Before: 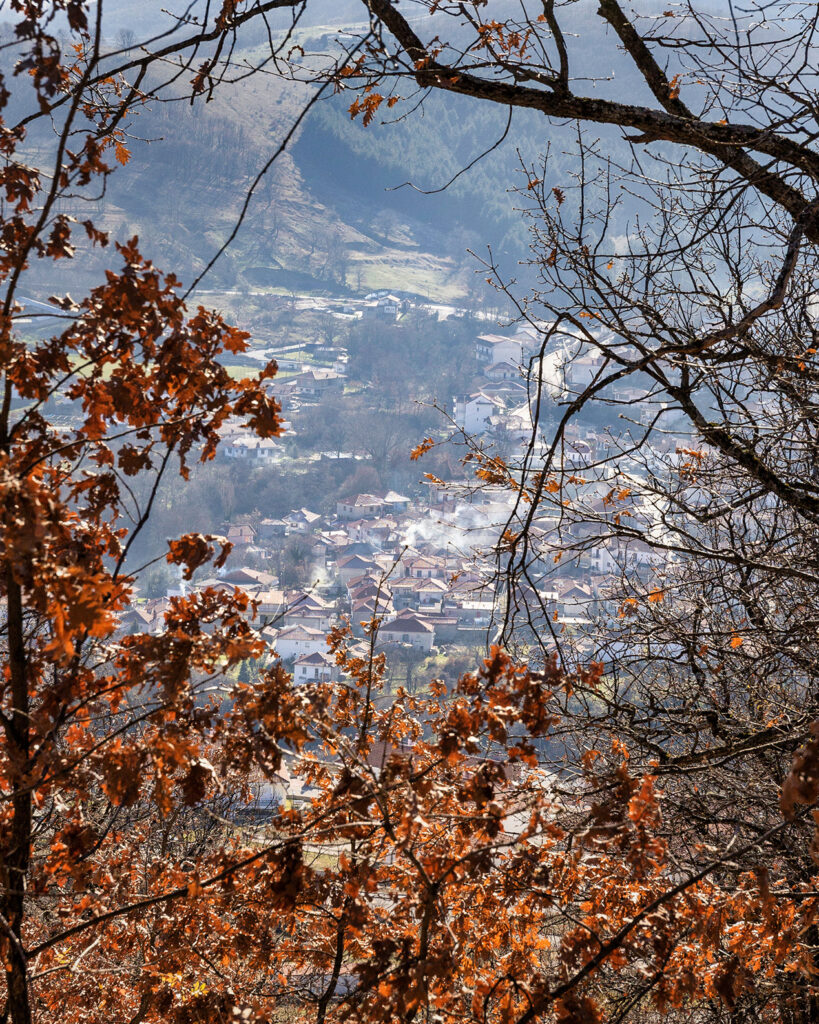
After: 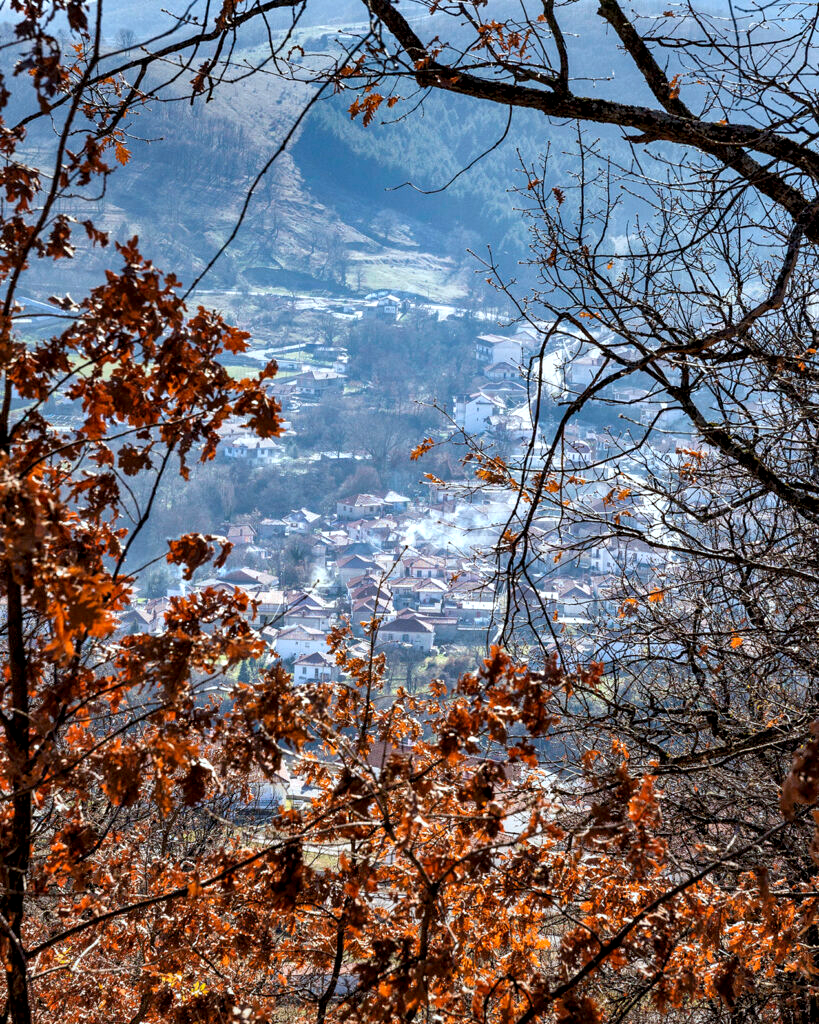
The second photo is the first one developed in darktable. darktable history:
local contrast: highlights 123%, shadows 126%, detail 140%, midtone range 0.254
shadows and highlights: shadows 25, highlights -25
color calibration: illuminant F (fluorescent), F source F9 (Cool White Deluxe 4150 K) – high CRI, x 0.374, y 0.373, temperature 4158.34 K
